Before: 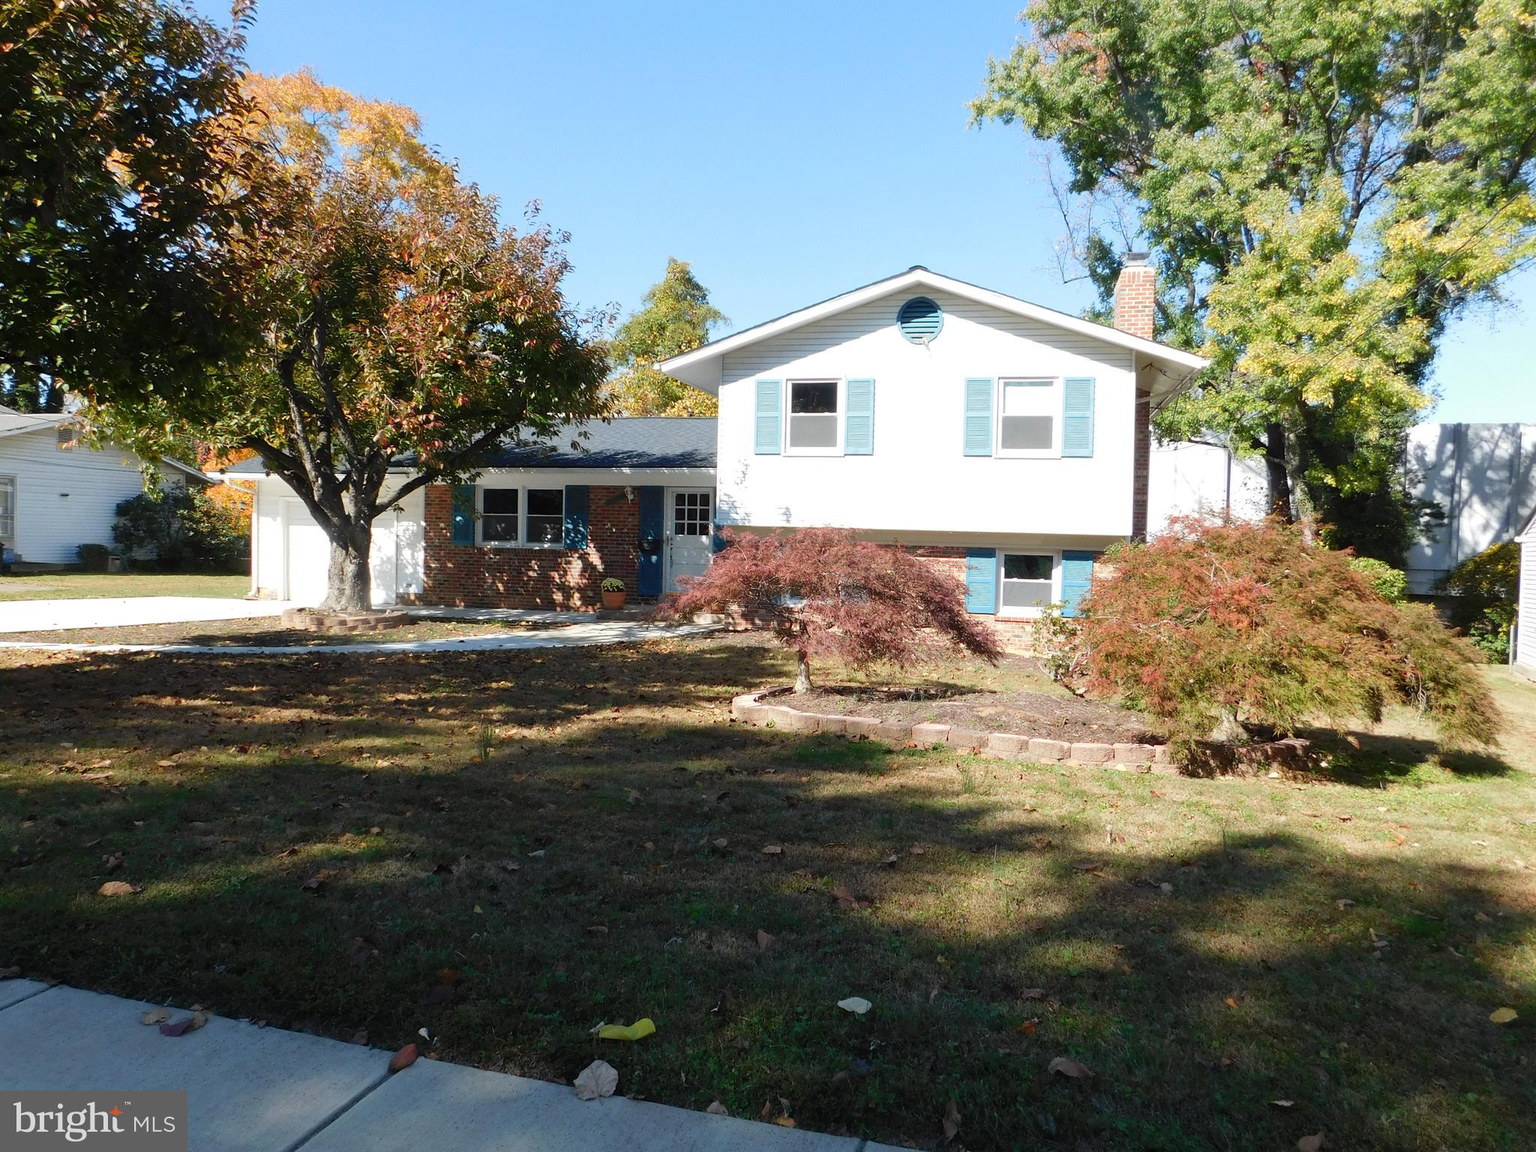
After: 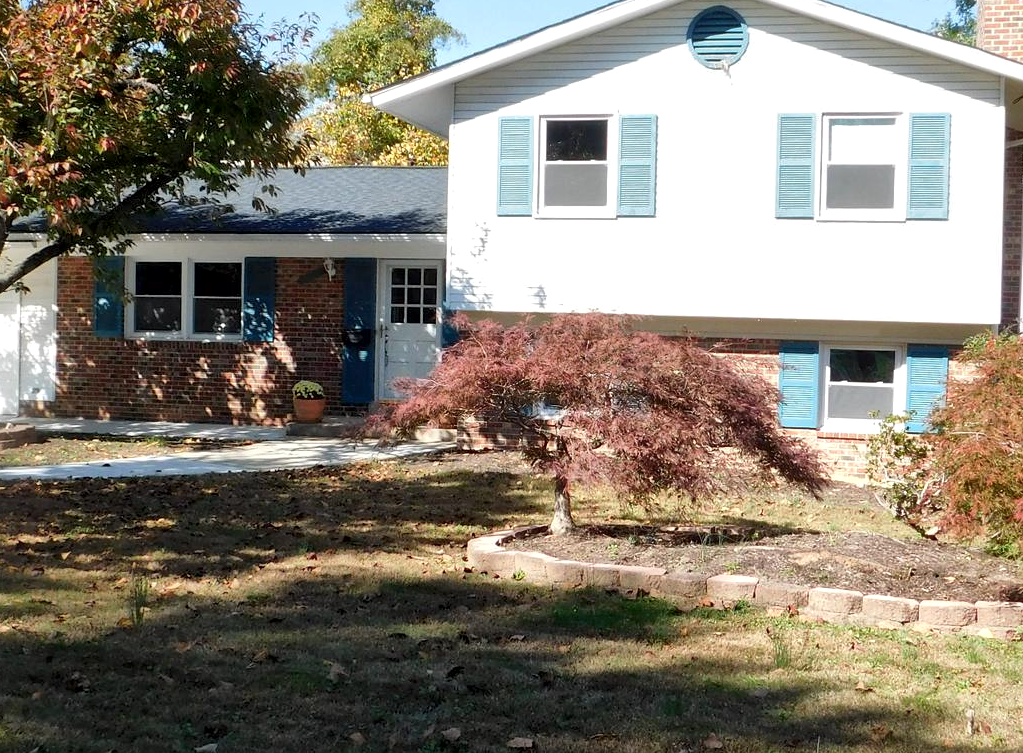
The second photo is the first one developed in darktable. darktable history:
local contrast: mode bilateral grid, contrast 20, coarseness 50, detail 171%, midtone range 0.2
tone equalizer: on, module defaults
crop: left 24.857%, top 25.441%, right 25.182%, bottom 25.528%
